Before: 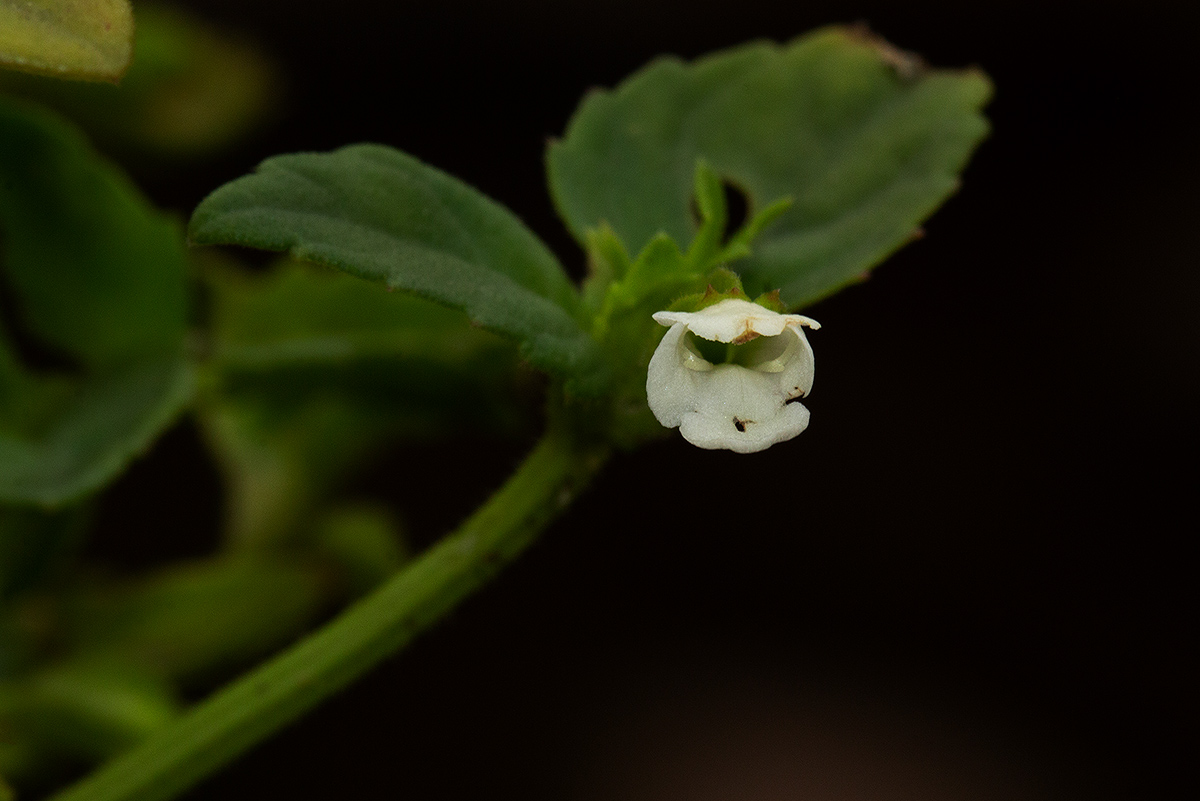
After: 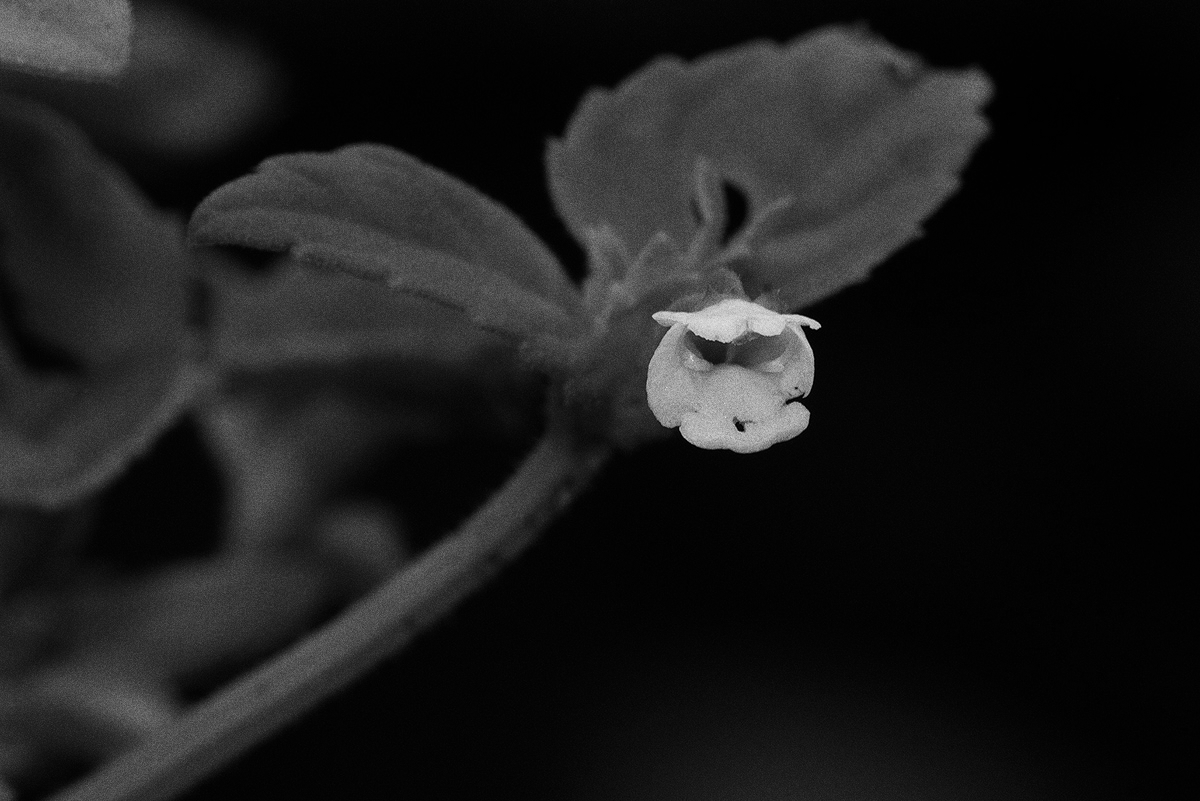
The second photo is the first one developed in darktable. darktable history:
grain: coarseness 0.09 ISO, strength 40%
color contrast: green-magenta contrast 0, blue-yellow contrast 0
